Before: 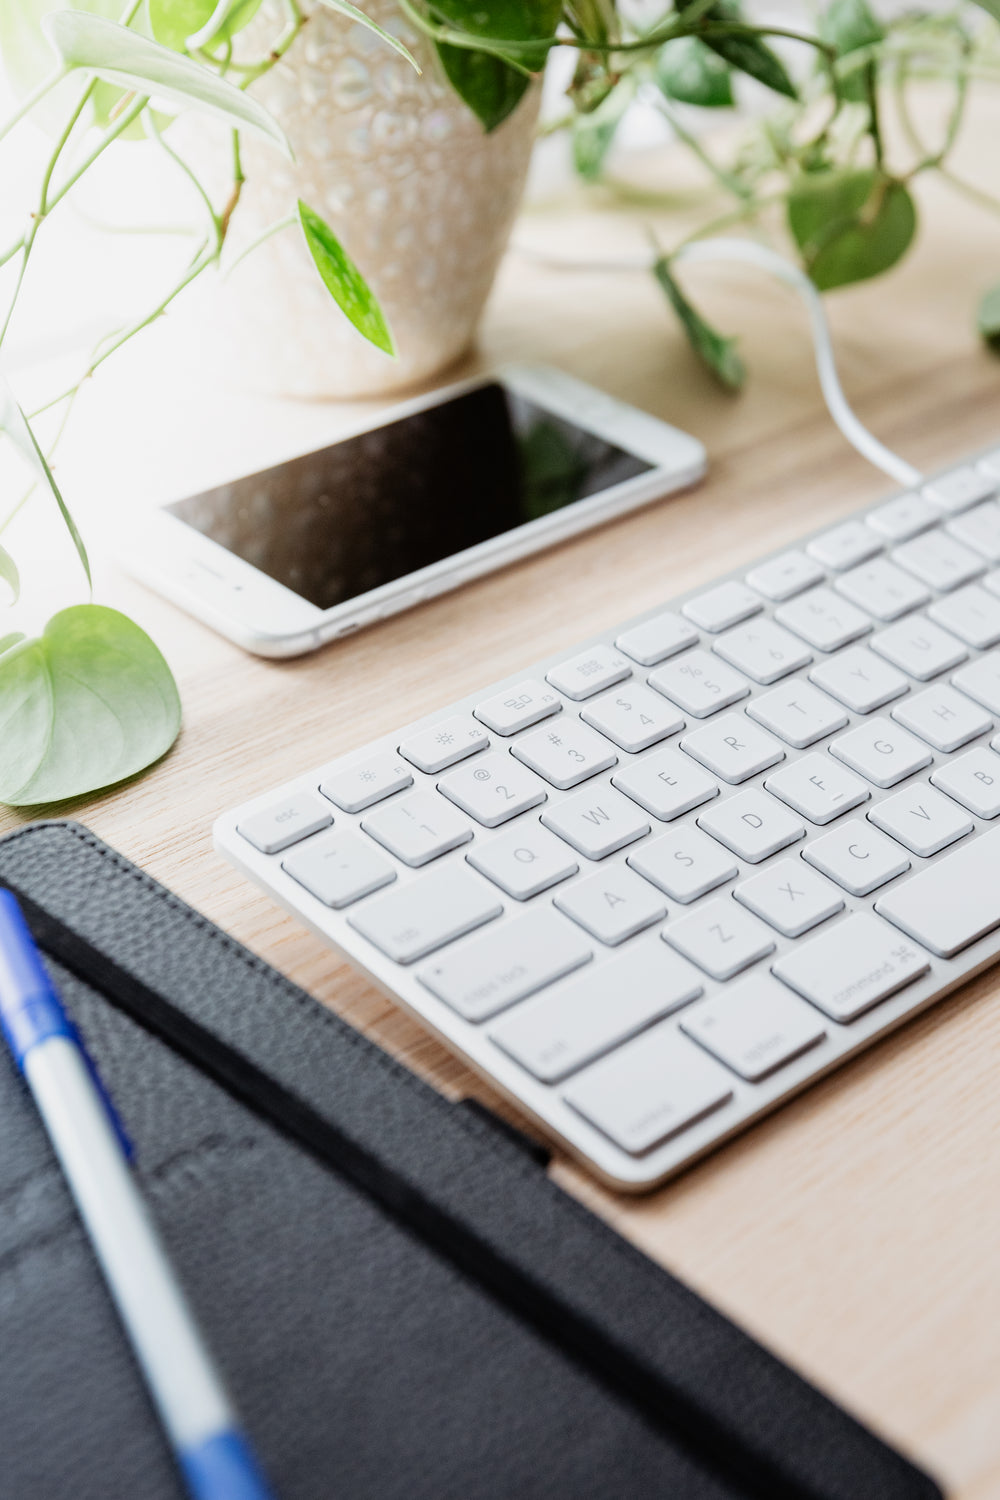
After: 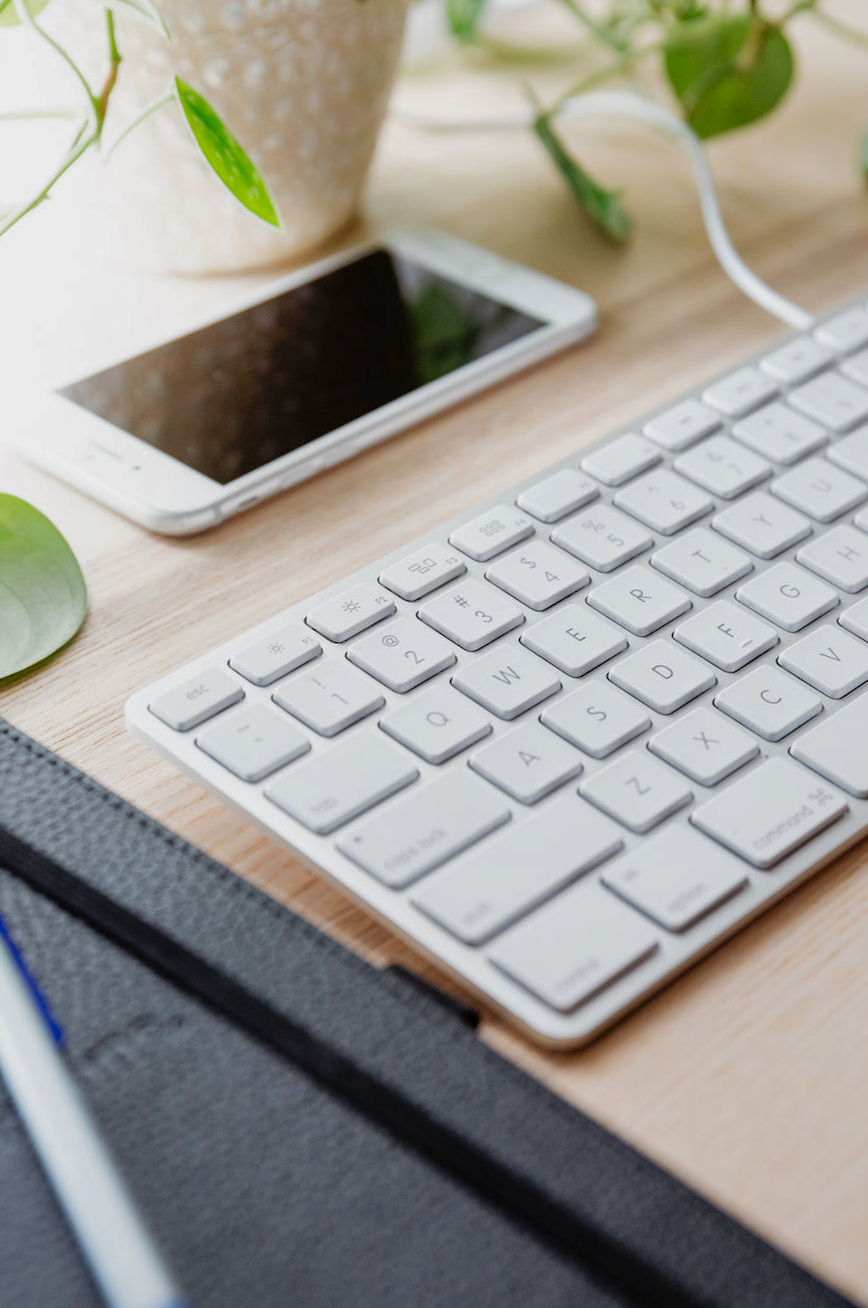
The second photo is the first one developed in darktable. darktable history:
shadows and highlights: shadows color adjustment 99.17%, highlights color adjustment 0.063%
crop and rotate: angle 3.14°, left 6.11%, top 5.709%
color balance rgb: linear chroma grading › global chroma 14.603%, perceptual saturation grading › global saturation 0.397%
exposure: compensate highlight preservation false
